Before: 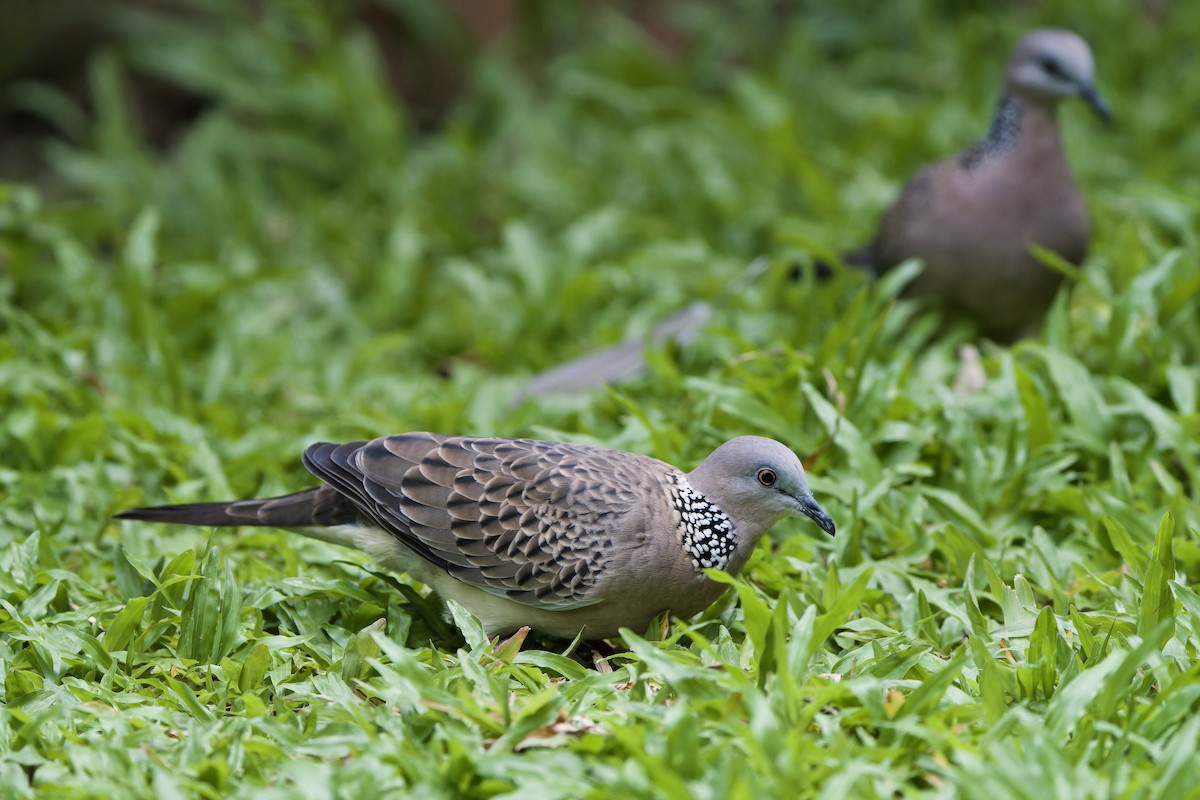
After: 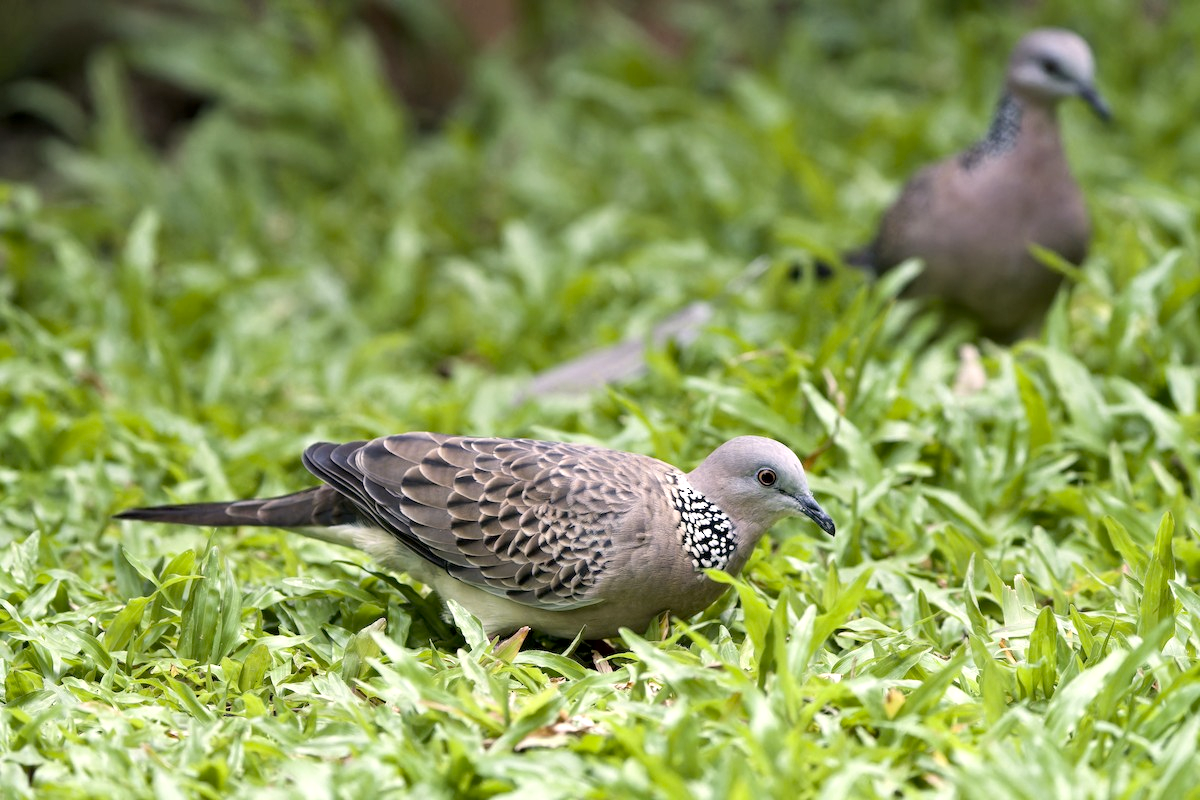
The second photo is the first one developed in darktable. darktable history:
color correction: highlights a* 3.84, highlights b* 5.07
exposure: exposure 0.6 EV, compensate highlight preservation false
contrast brightness saturation: saturation -0.17
